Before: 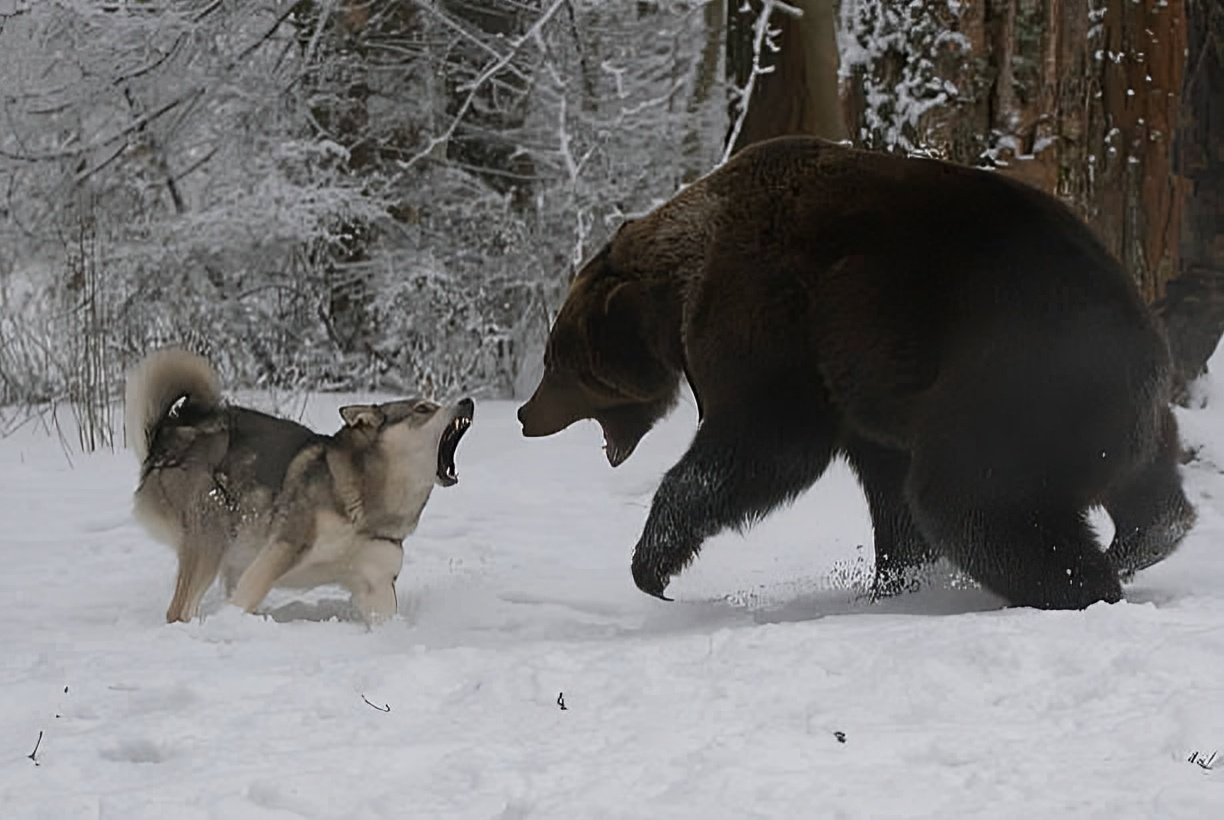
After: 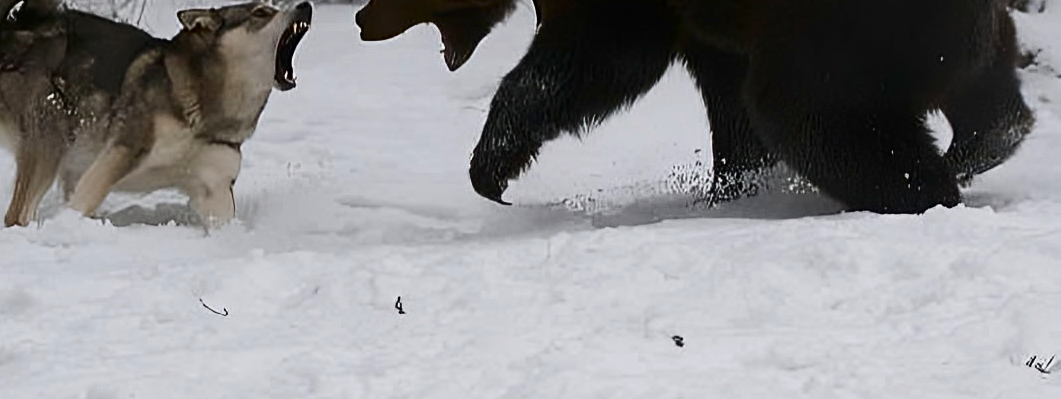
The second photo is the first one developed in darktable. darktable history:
contrast brightness saturation: contrast 0.207, brightness -0.109, saturation 0.215
crop and rotate: left 13.267%, top 48.402%, bottom 2.833%
